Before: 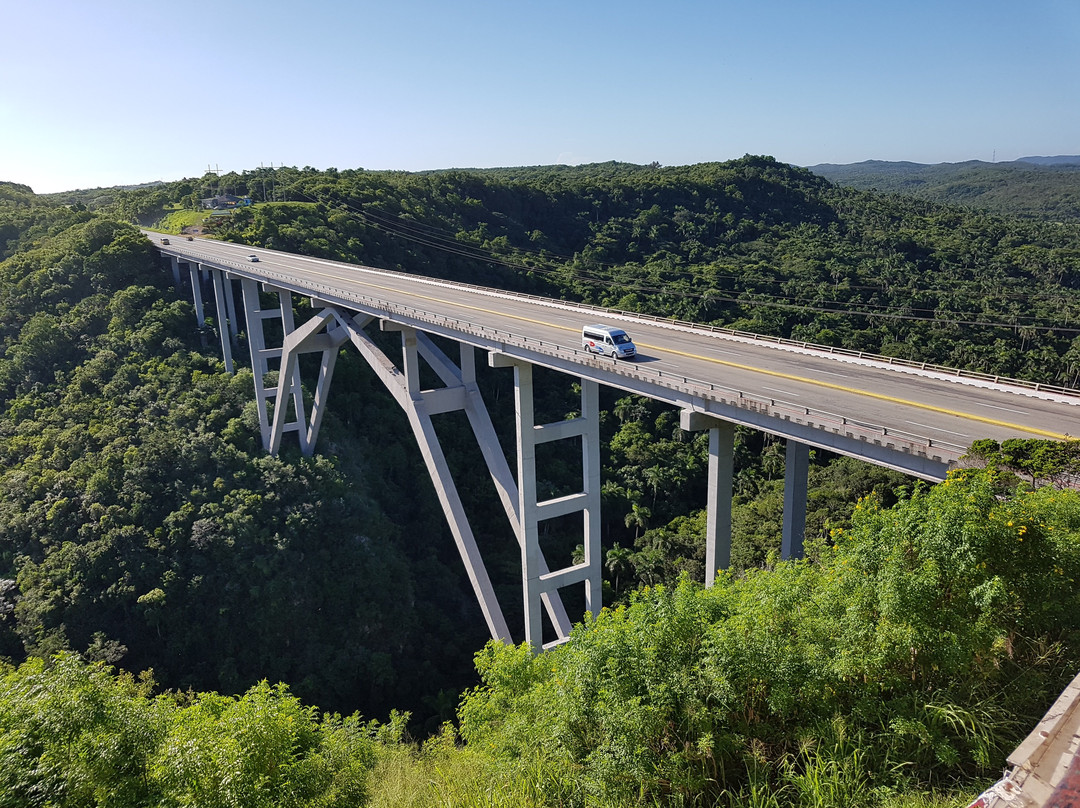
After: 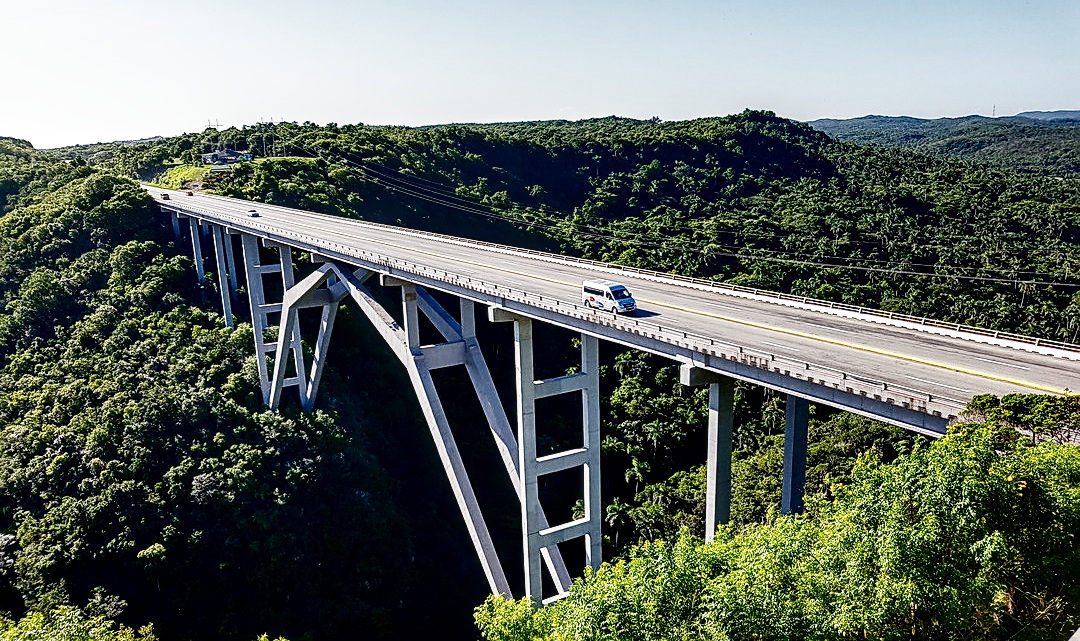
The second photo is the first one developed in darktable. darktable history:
base curve: curves: ch0 [(0, 0.003) (0.001, 0.002) (0.006, 0.004) (0.02, 0.022) (0.048, 0.086) (0.094, 0.234) (0.162, 0.431) (0.258, 0.629) (0.385, 0.8) (0.548, 0.918) (0.751, 0.988) (1, 1)], preserve colors none
crop and rotate: top 5.667%, bottom 14.937%
local contrast: detail 150%
contrast brightness saturation: brightness -0.52
sharpen: on, module defaults
